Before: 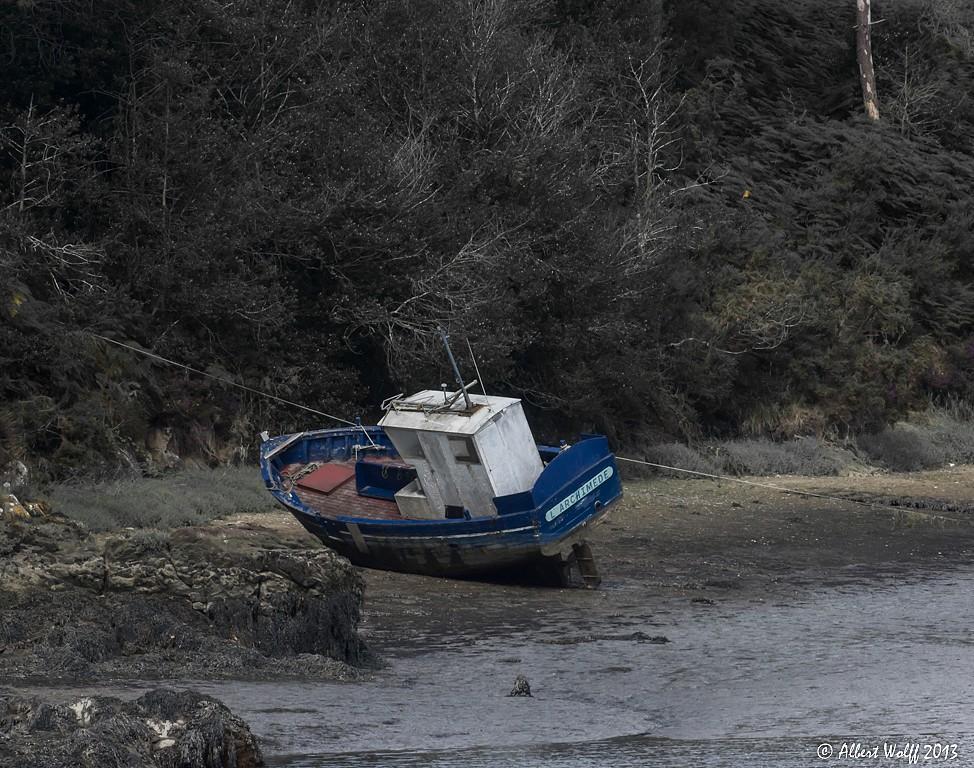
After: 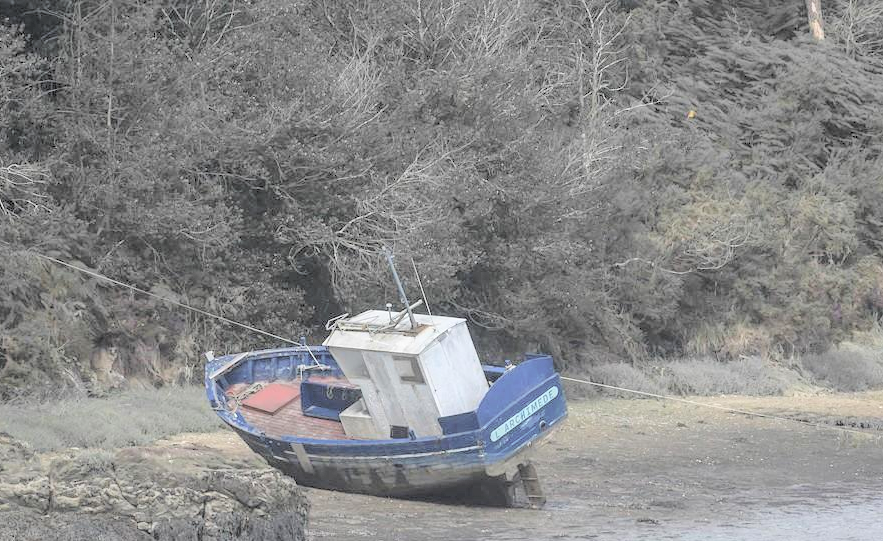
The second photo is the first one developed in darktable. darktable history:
crop: left 5.653%, top 10.457%, right 3.643%, bottom 18.979%
contrast brightness saturation: brightness 0.996
local contrast: highlights 106%, shadows 101%, detail 119%, midtone range 0.2
